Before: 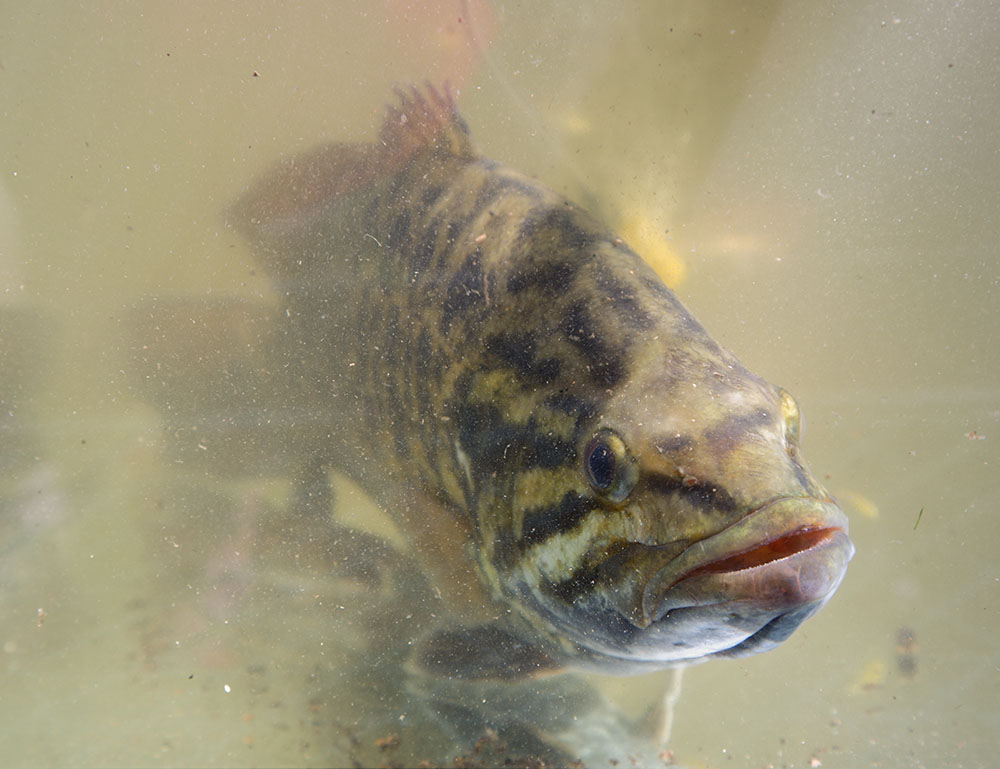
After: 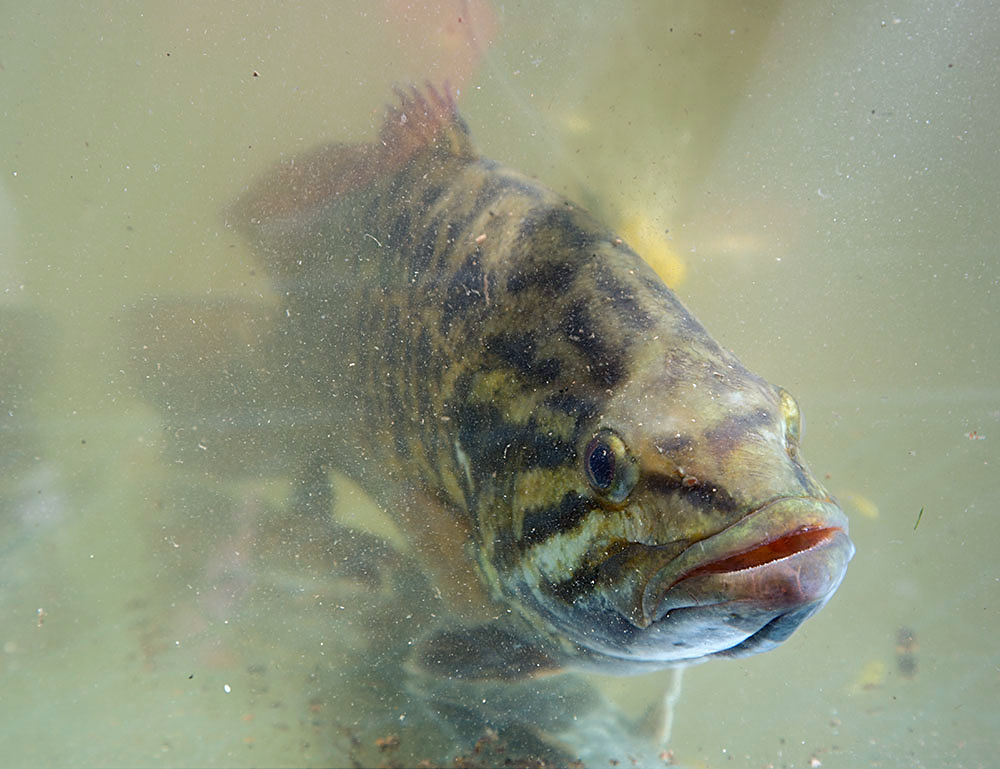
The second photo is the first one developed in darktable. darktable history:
sharpen: on, module defaults
white balance: red 0.925, blue 1.046
